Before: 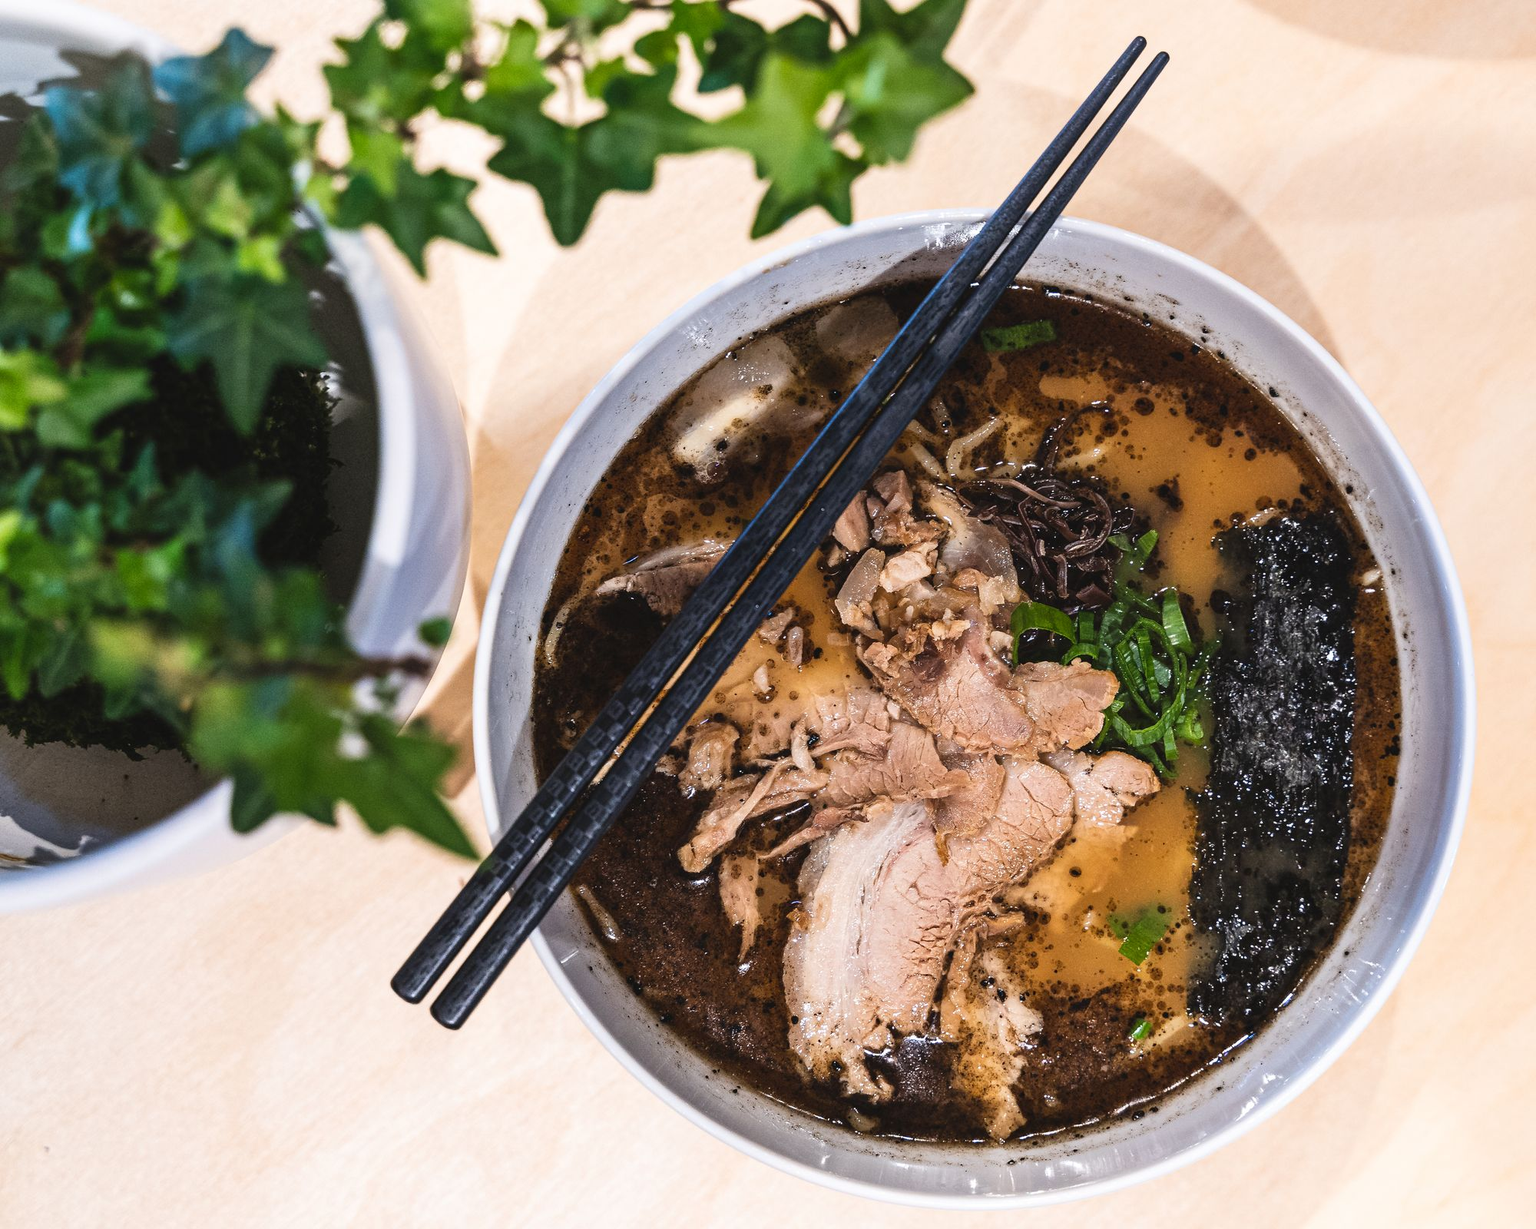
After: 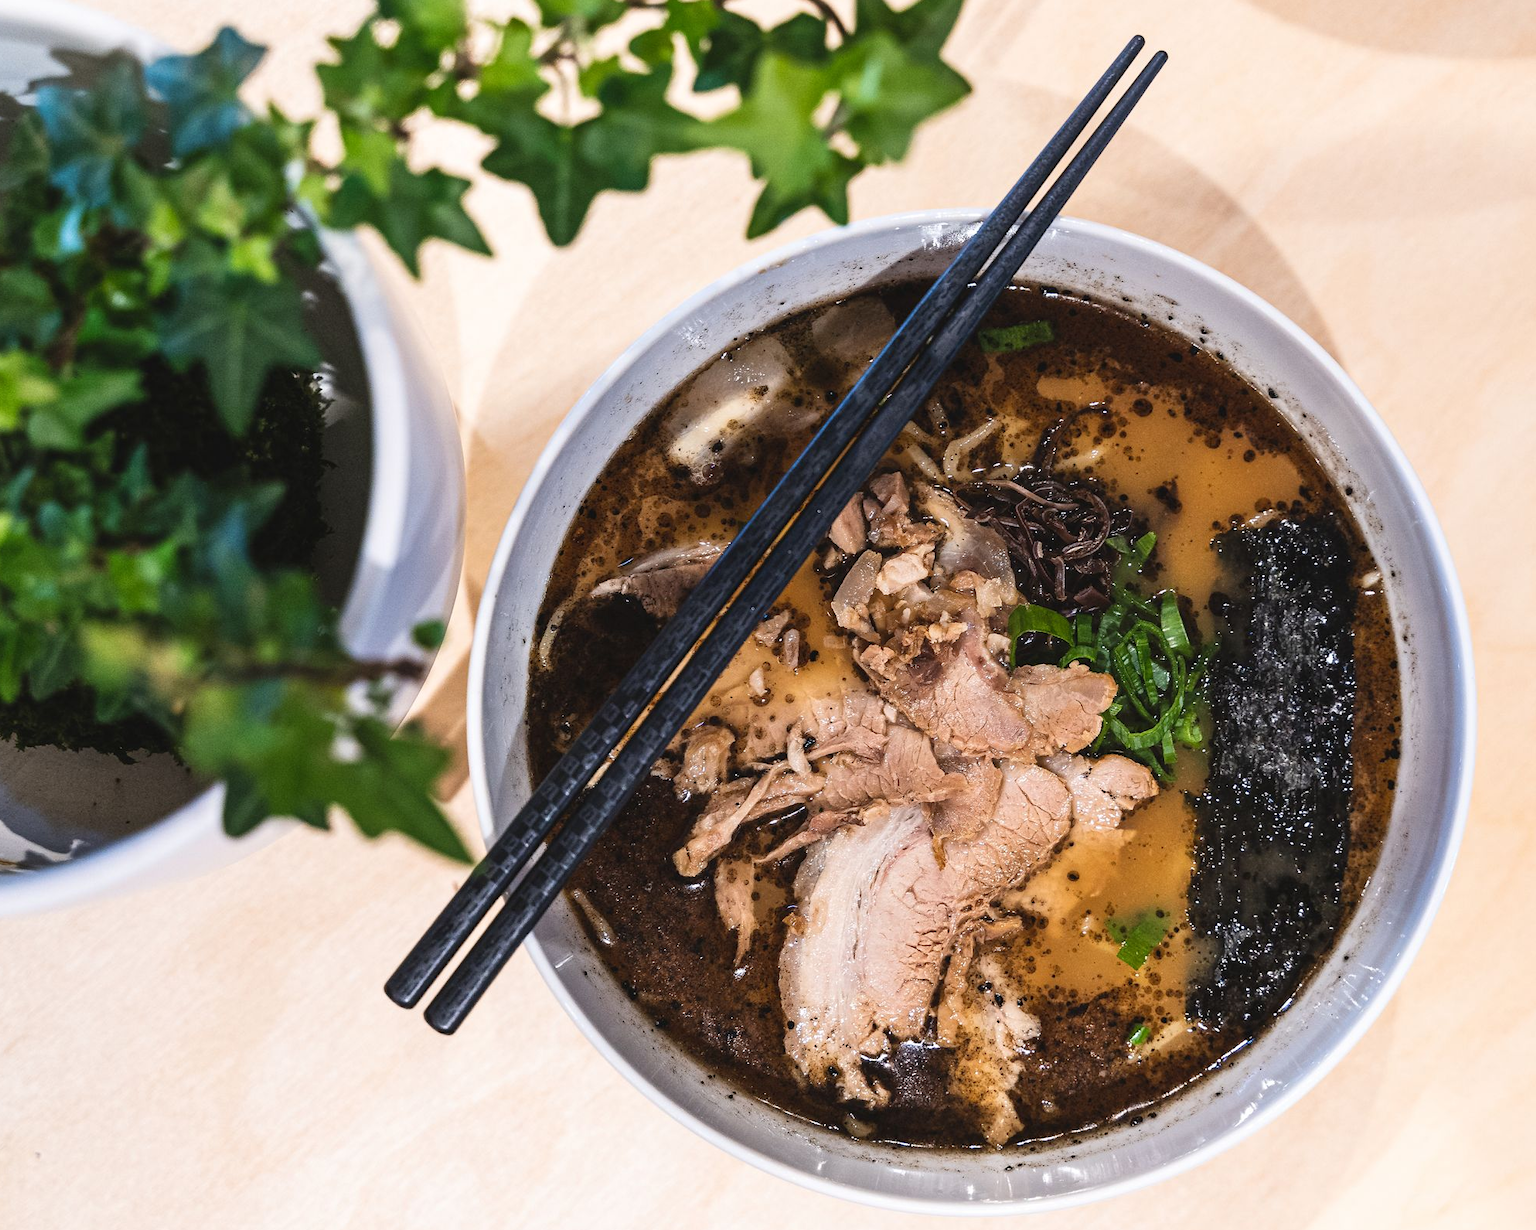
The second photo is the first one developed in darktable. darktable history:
crop and rotate: left 0.614%, top 0.179%, bottom 0.309%
tone equalizer: on, module defaults
